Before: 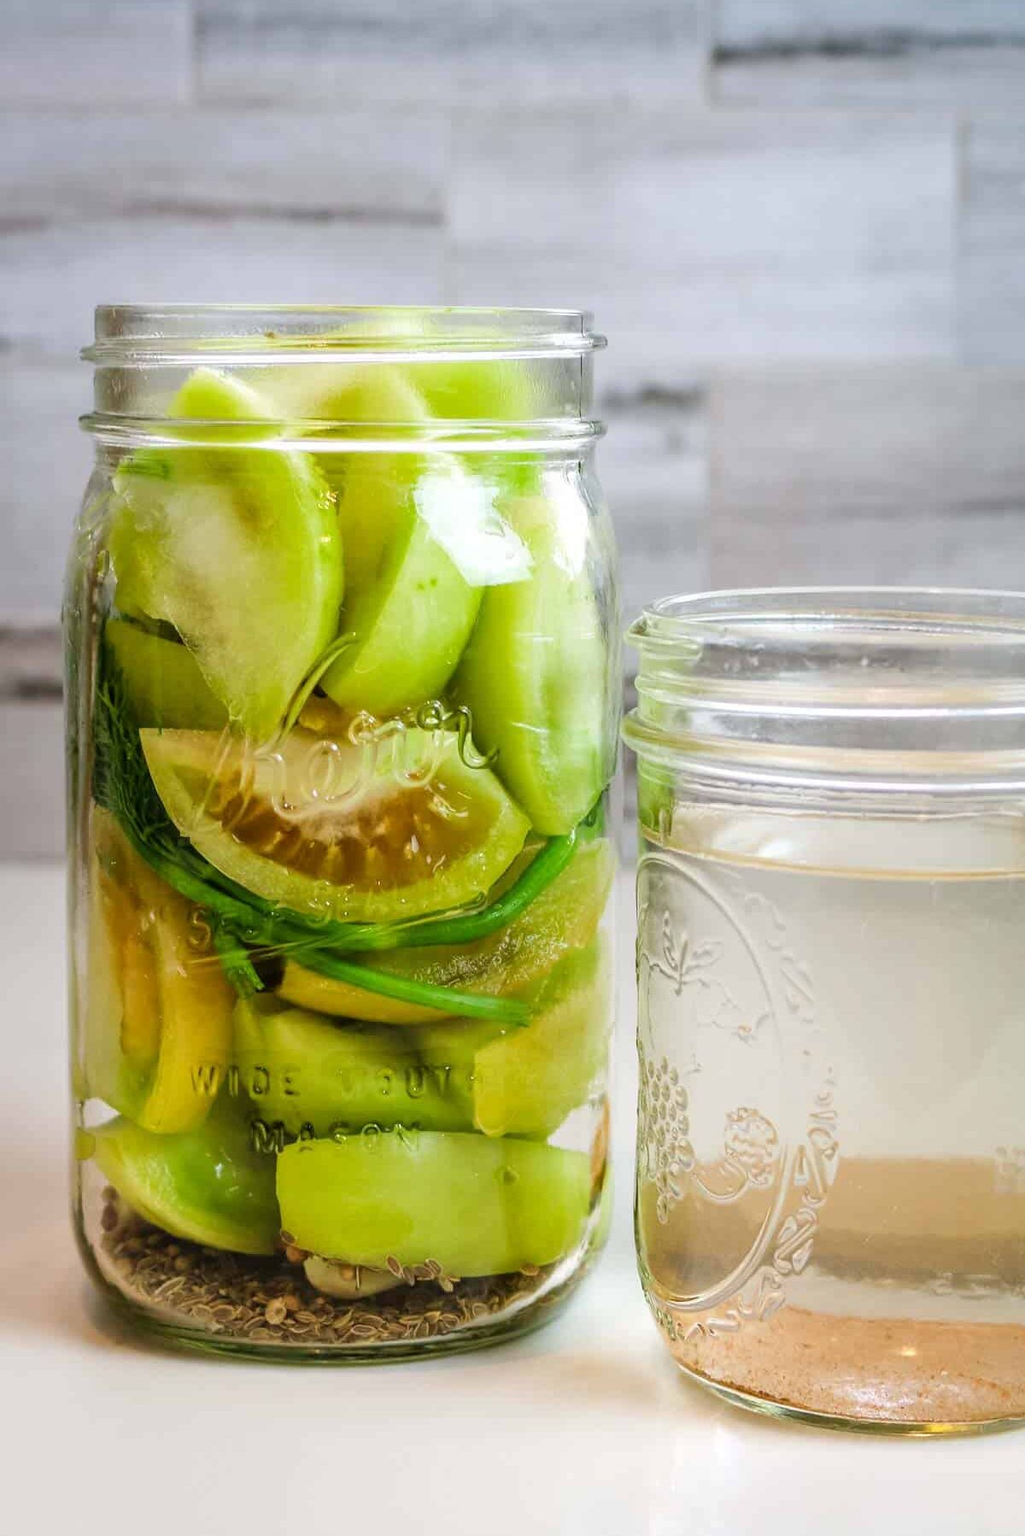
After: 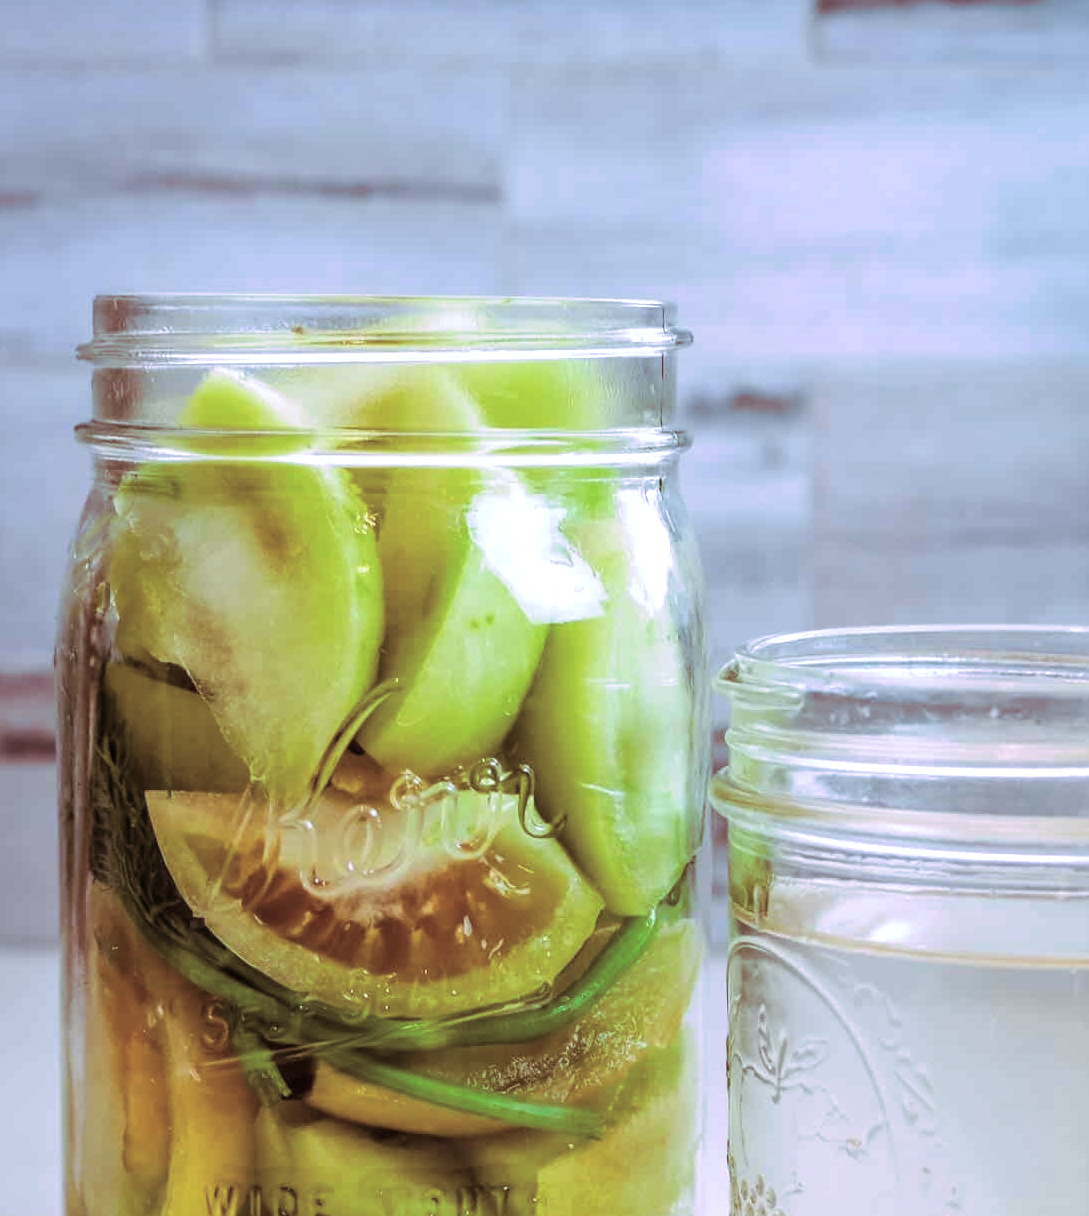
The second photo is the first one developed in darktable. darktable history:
split-toning: highlights › hue 298.8°, highlights › saturation 0.73, compress 41.76%
color correction: highlights a* -2.24, highlights b* -18.1
crop: left 1.509%, top 3.452%, right 7.696%, bottom 28.452%
